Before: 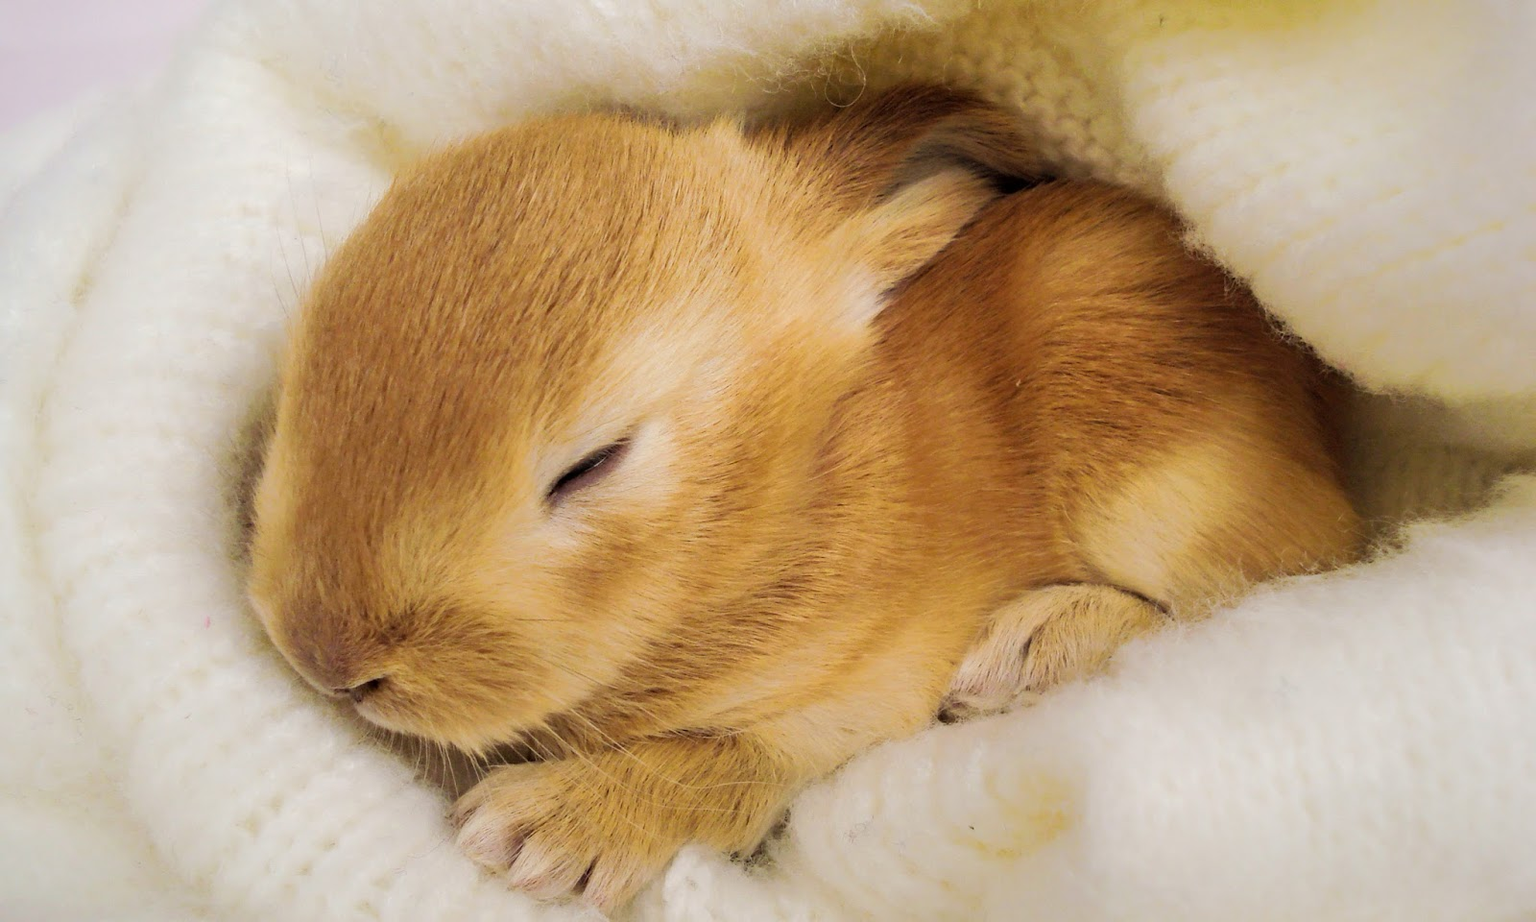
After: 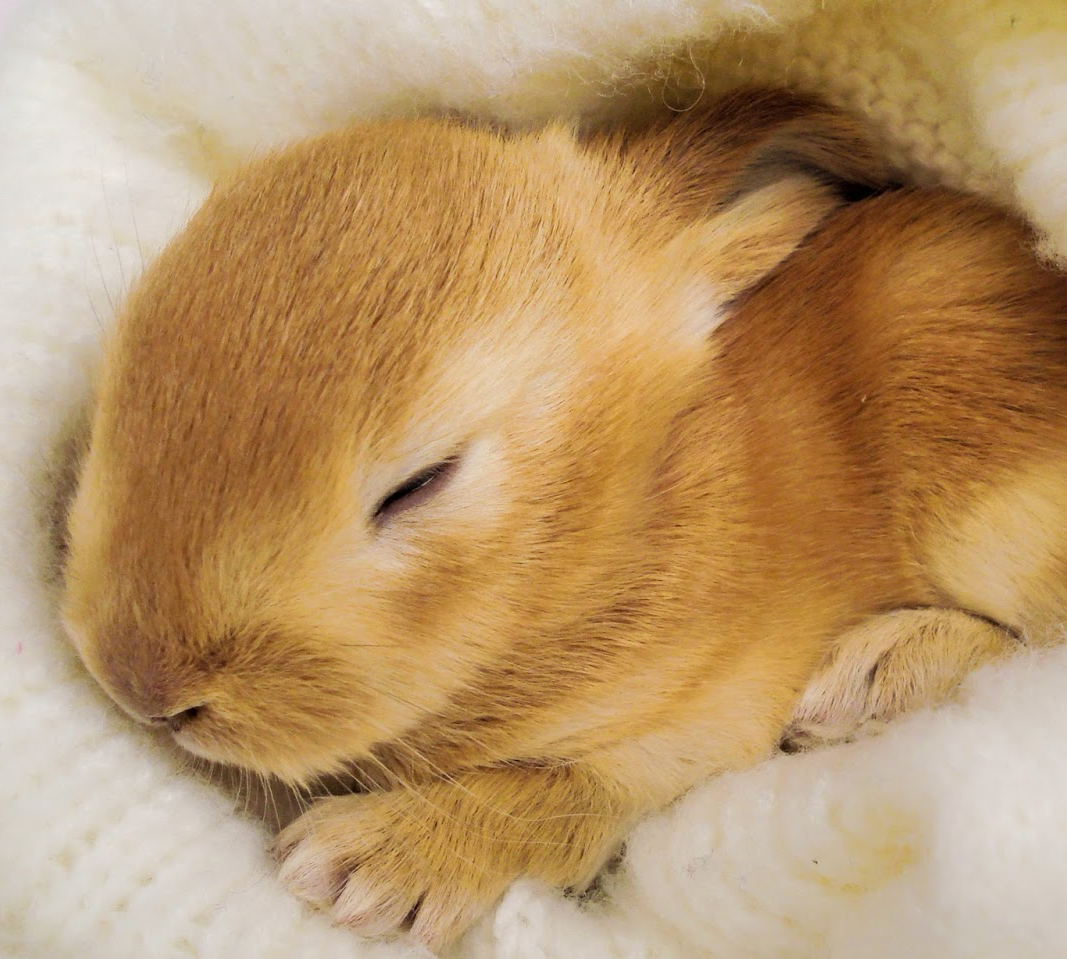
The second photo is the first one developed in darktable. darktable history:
crop and rotate: left 12.377%, right 20.909%
